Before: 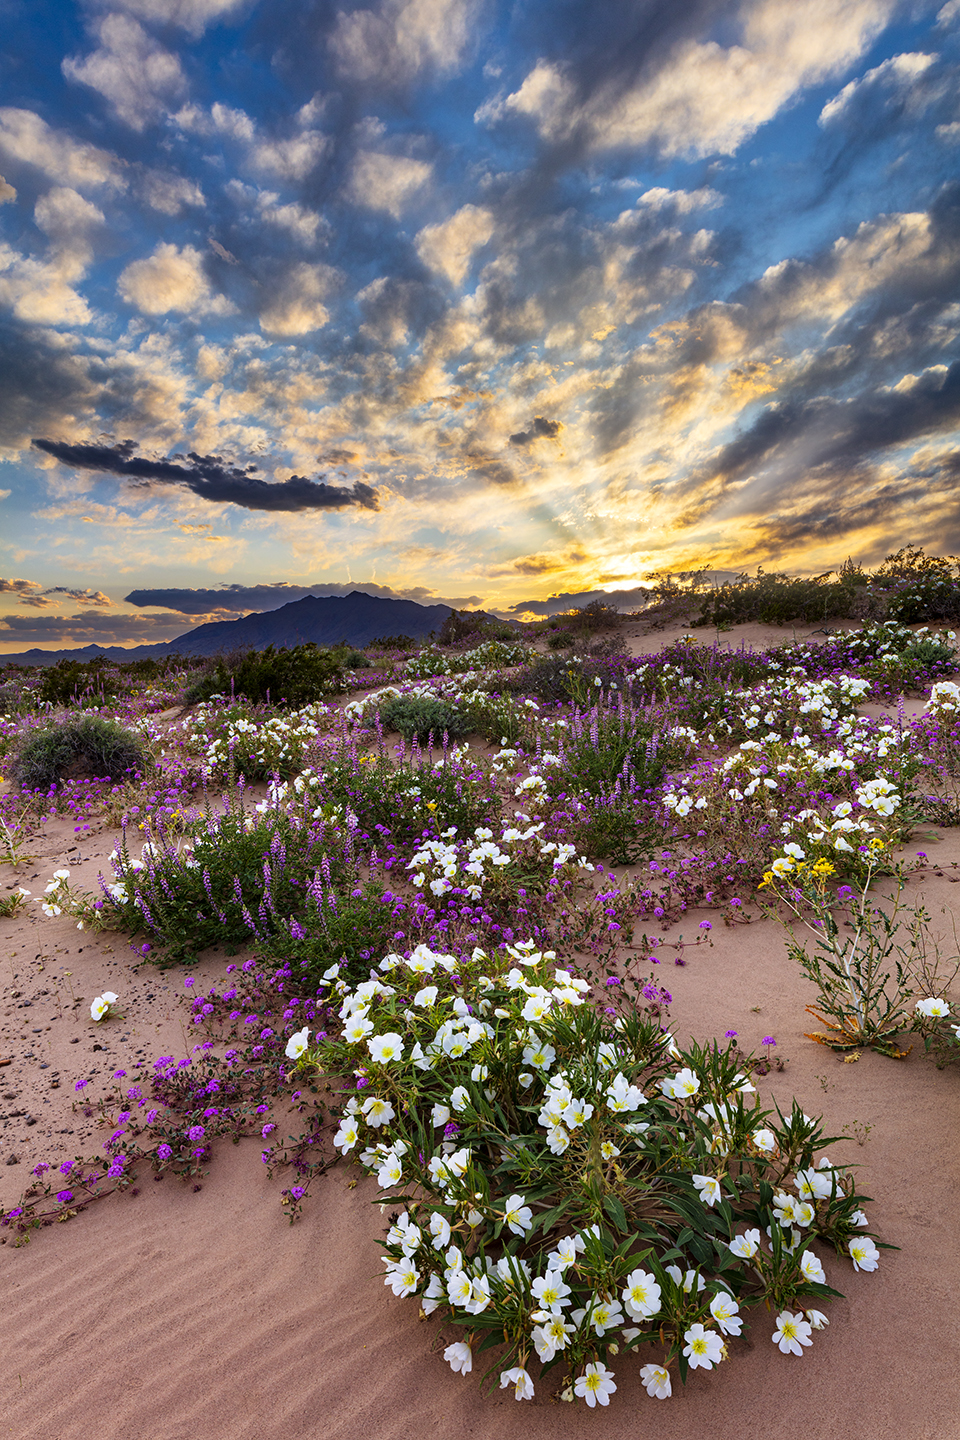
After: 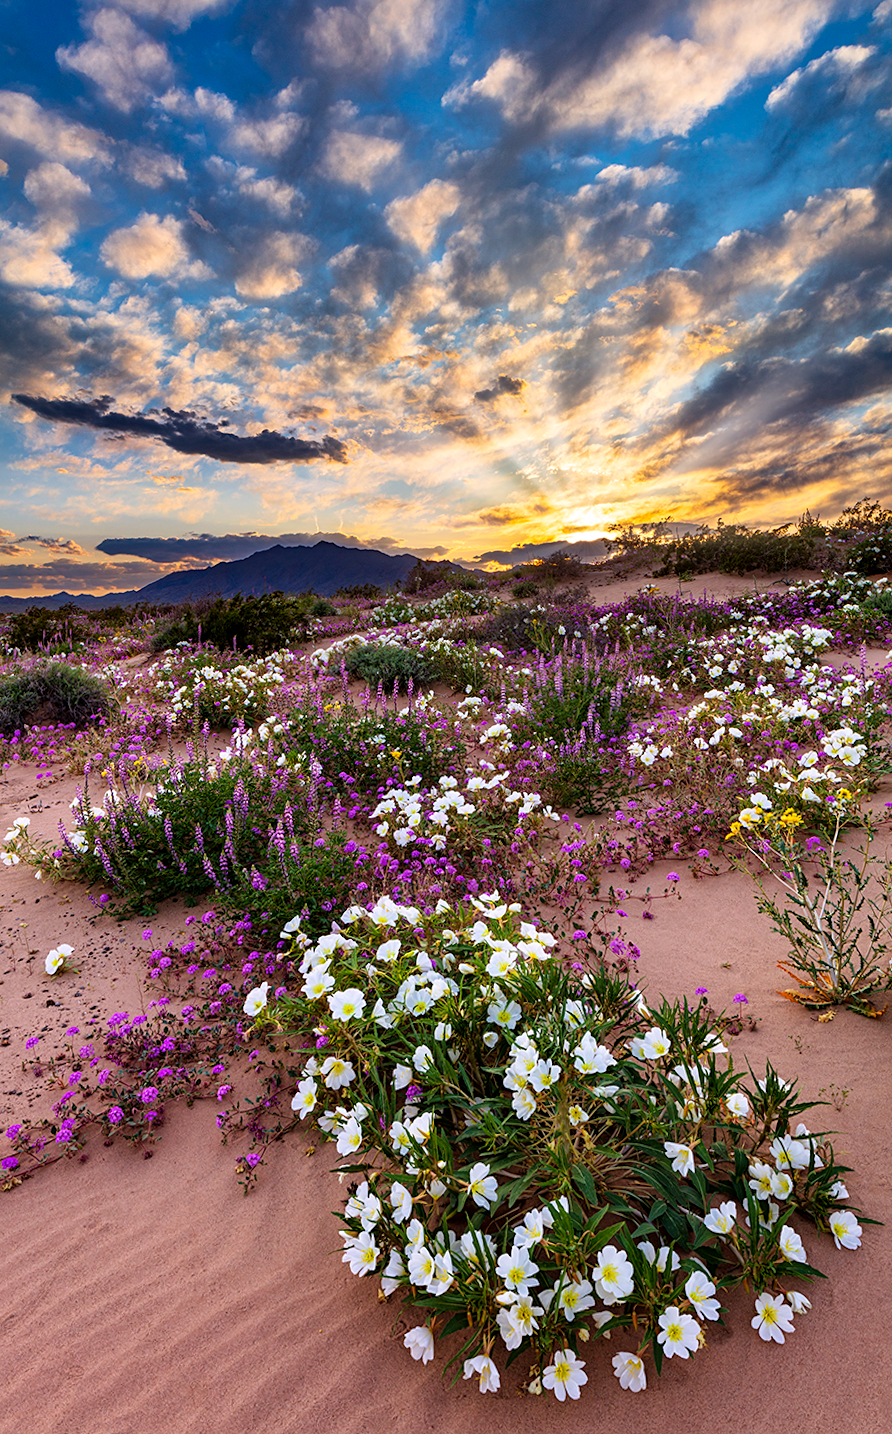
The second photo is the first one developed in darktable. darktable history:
sharpen: amount 0.2
rotate and perspective: rotation 0.215°, lens shift (vertical) -0.139, crop left 0.069, crop right 0.939, crop top 0.002, crop bottom 0.996
white balance: red 1.009, blue 1.027
